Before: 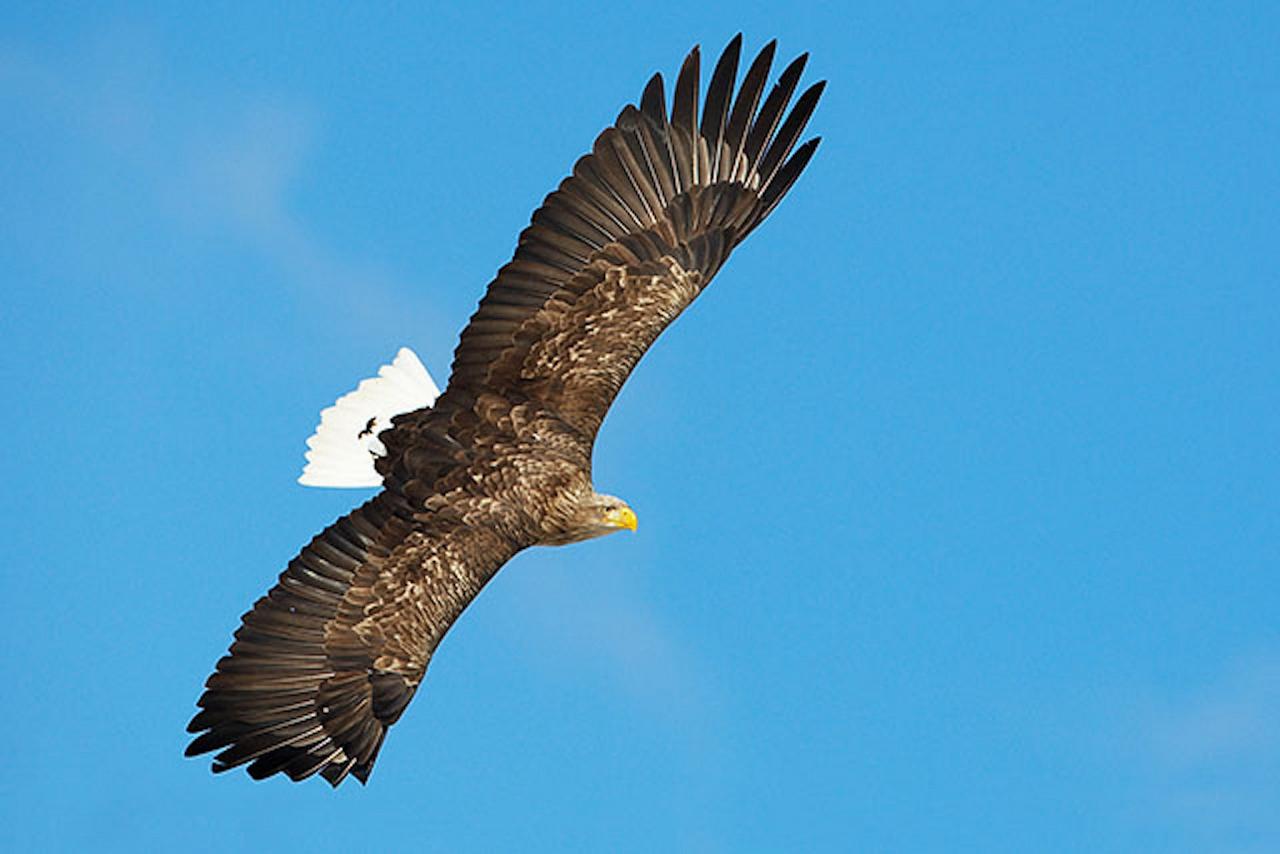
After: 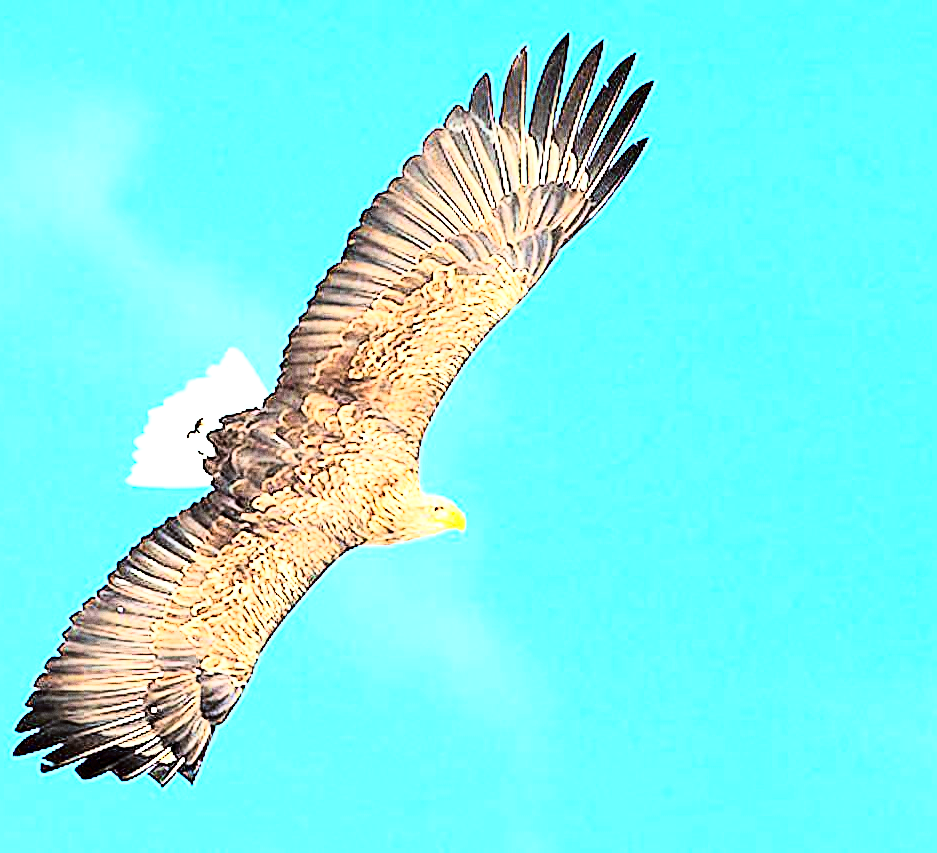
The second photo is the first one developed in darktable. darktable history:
sharpen: on, module defaults
tone equalizer: on, module defaults
grain: on, module defaults
crop: left 13.443%, right 13.31%
rgb curve: curves: ch0 [(0, 0) (0.21, 0.15) (0.24, 0.21) (0.5, 0.75) (0.75, 0.96) (0.89, 0.99) (1, 1)]; ch1 [(0, 0.02) (0.21, 0.13) (0.25, 0.2) (0.5, 0.67) (0.75, 0.9) (0.89, 0.97) (1, 1)]; ch2 [(0, 0.02) (0.21, 0.13) (0.25, 0.2) (0.5, 0.67) (0.75, 0.9) (0.89, 0.97) (1, 1)], compensate middle gray true
exposure: black level correction 0.001, exposure 2.607 EV, compensate exposure bias true, compensate highlight preservation false
white balance: red 1.009, blue 1.027
color correction: highlights a* -2.73, highlights b* -2.09, shadows a* 2.41, shadows b* 2.73
